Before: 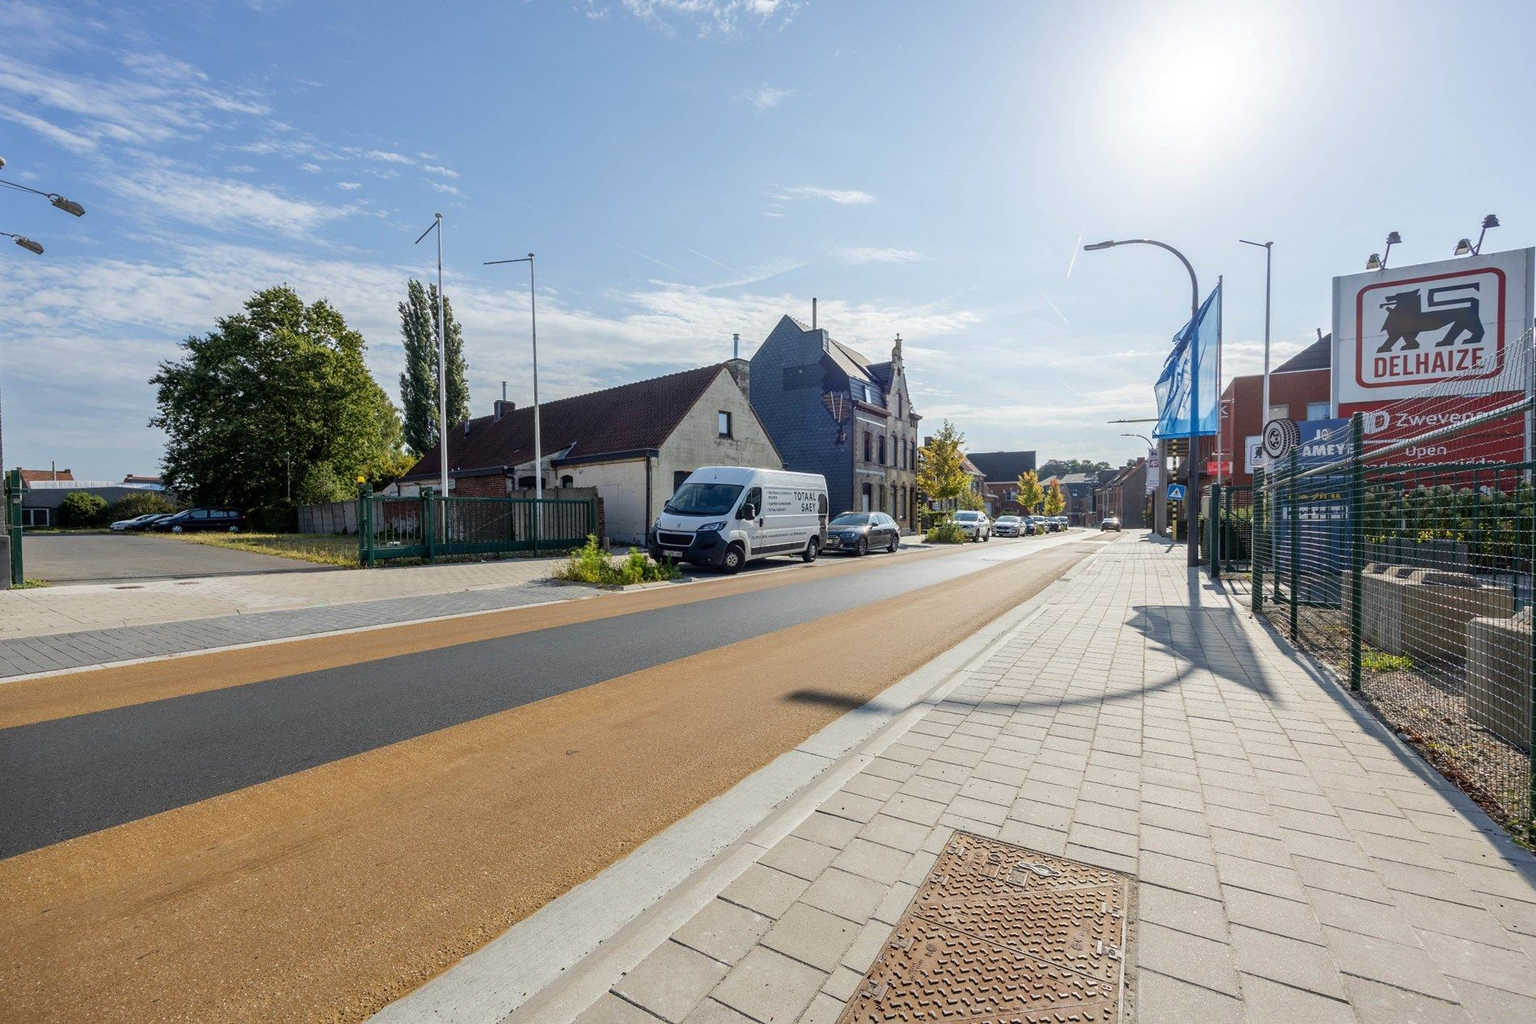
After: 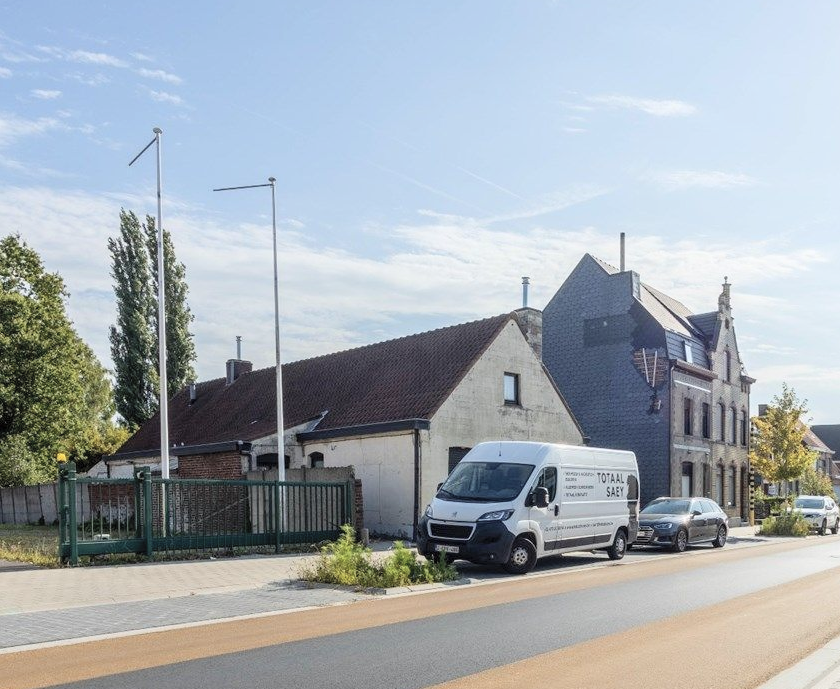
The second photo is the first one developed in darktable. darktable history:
crop: left 20.293%, top 10.754%, right 35.474%, bottom 34.804%
color correction: highlights b* 0.023, saturation 0.841
contrast brightness saturation: contrast 0.138, brightness 0.223
